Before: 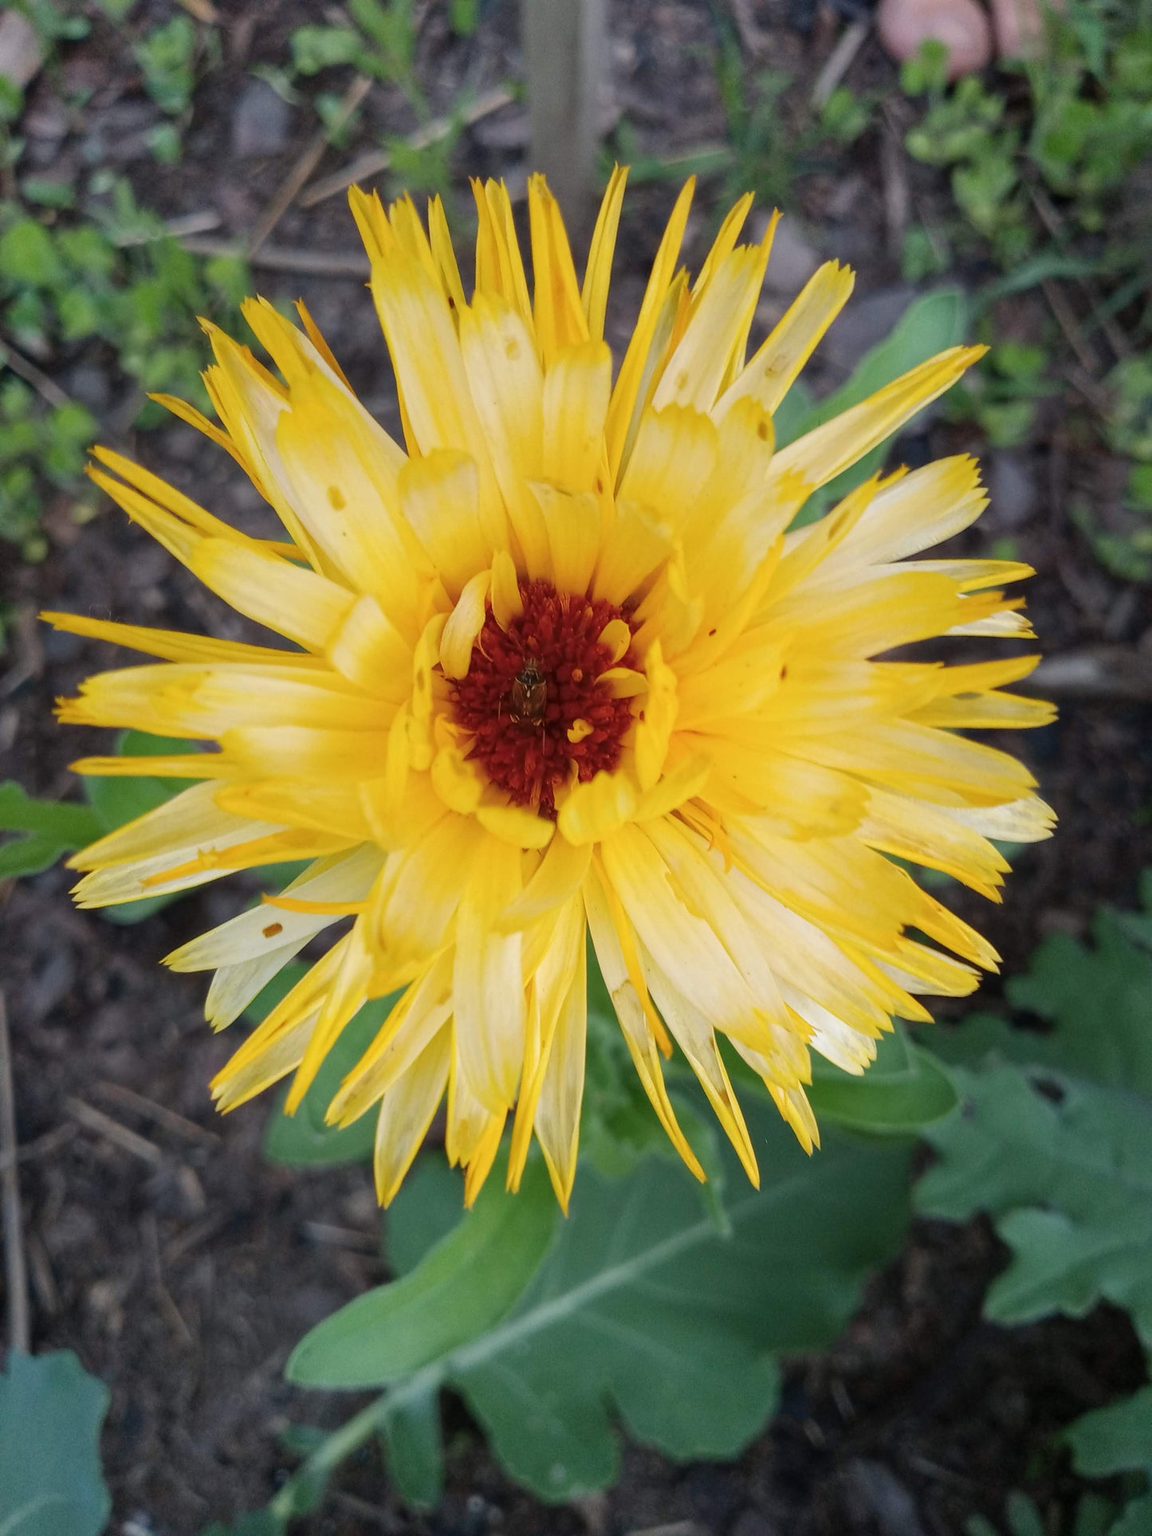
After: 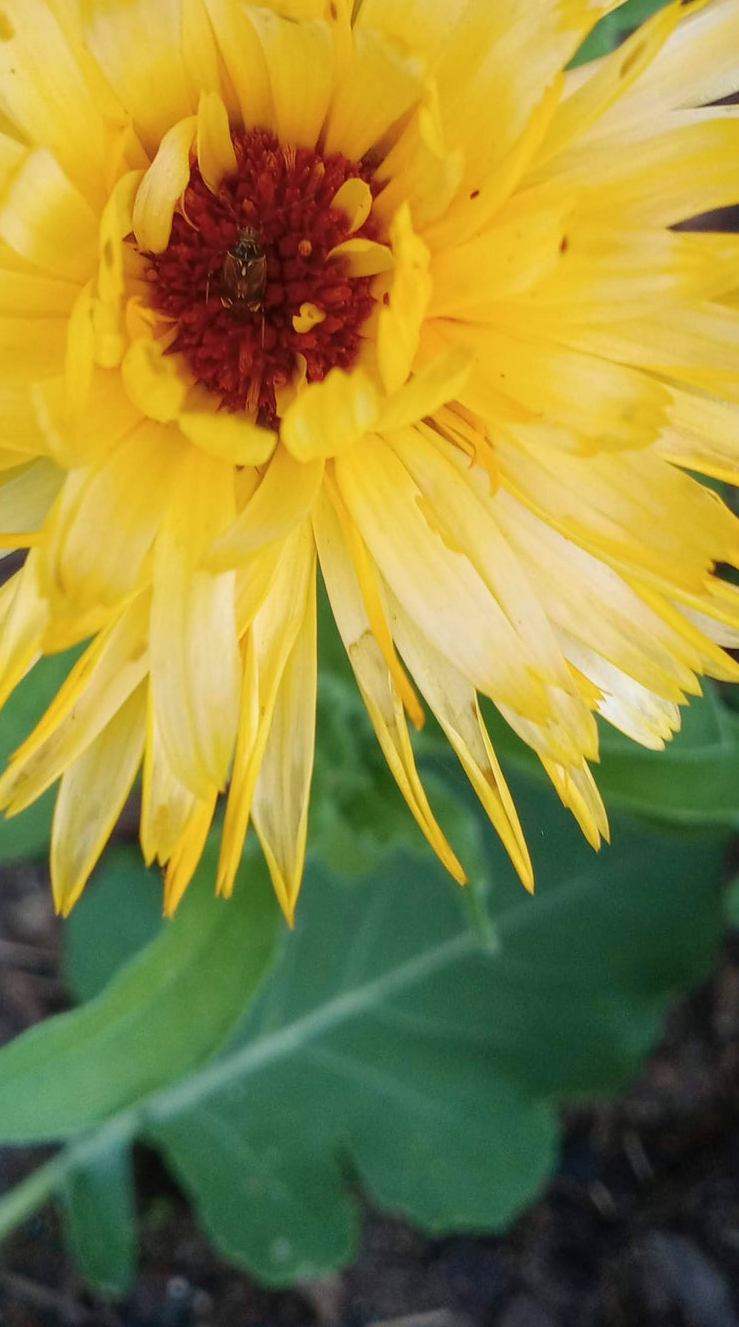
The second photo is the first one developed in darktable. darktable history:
crop and rotate: left 29.005%, top 31.112%, right 19.815%
velvia: on, module defaults
